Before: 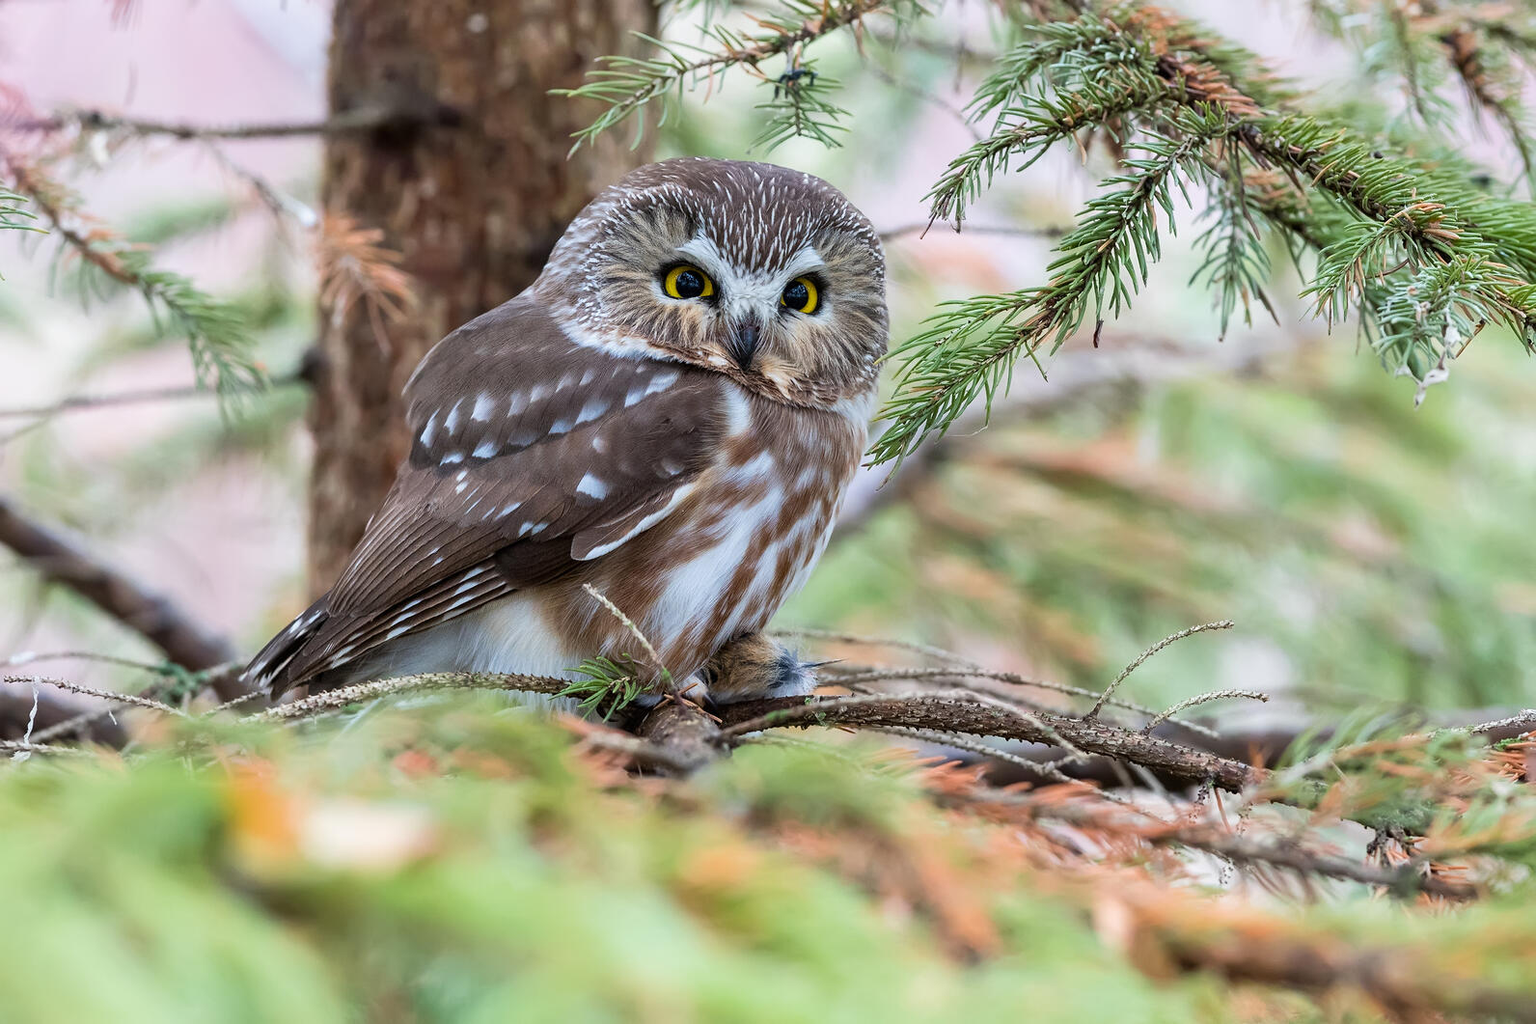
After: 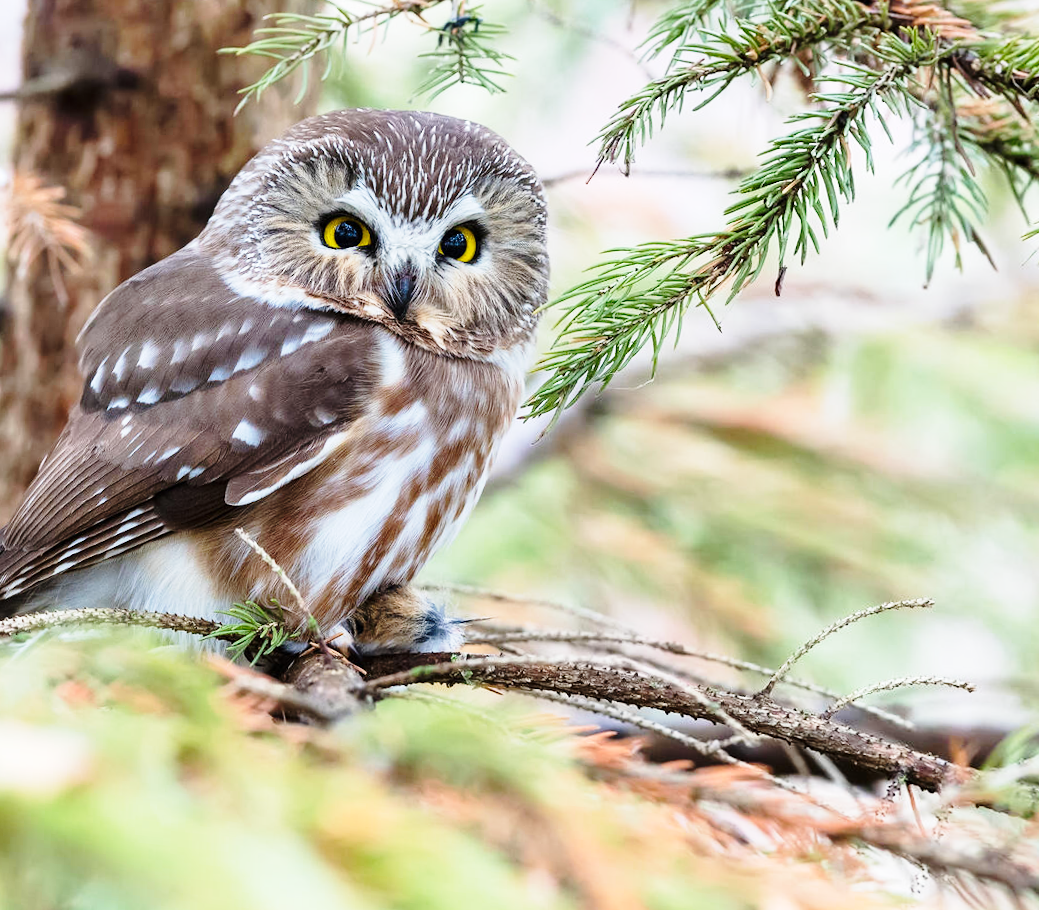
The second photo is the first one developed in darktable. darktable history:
rotate and perspective: rotation 1.69°, lens shift (vertical) -0.023, lens shift (horizontal) -0.291, crop left 0.025, crop right 0.988, crop top 0.092, crop bottom 0.842
crop: left 15.419%, right 17.914%
base curve: curves: ch0 [(0, 0) (0.028, 0.03) (0.121, 0.232) (0.46, 0.748) (0.859, 0.968) (1, 1)], preserve colors none
